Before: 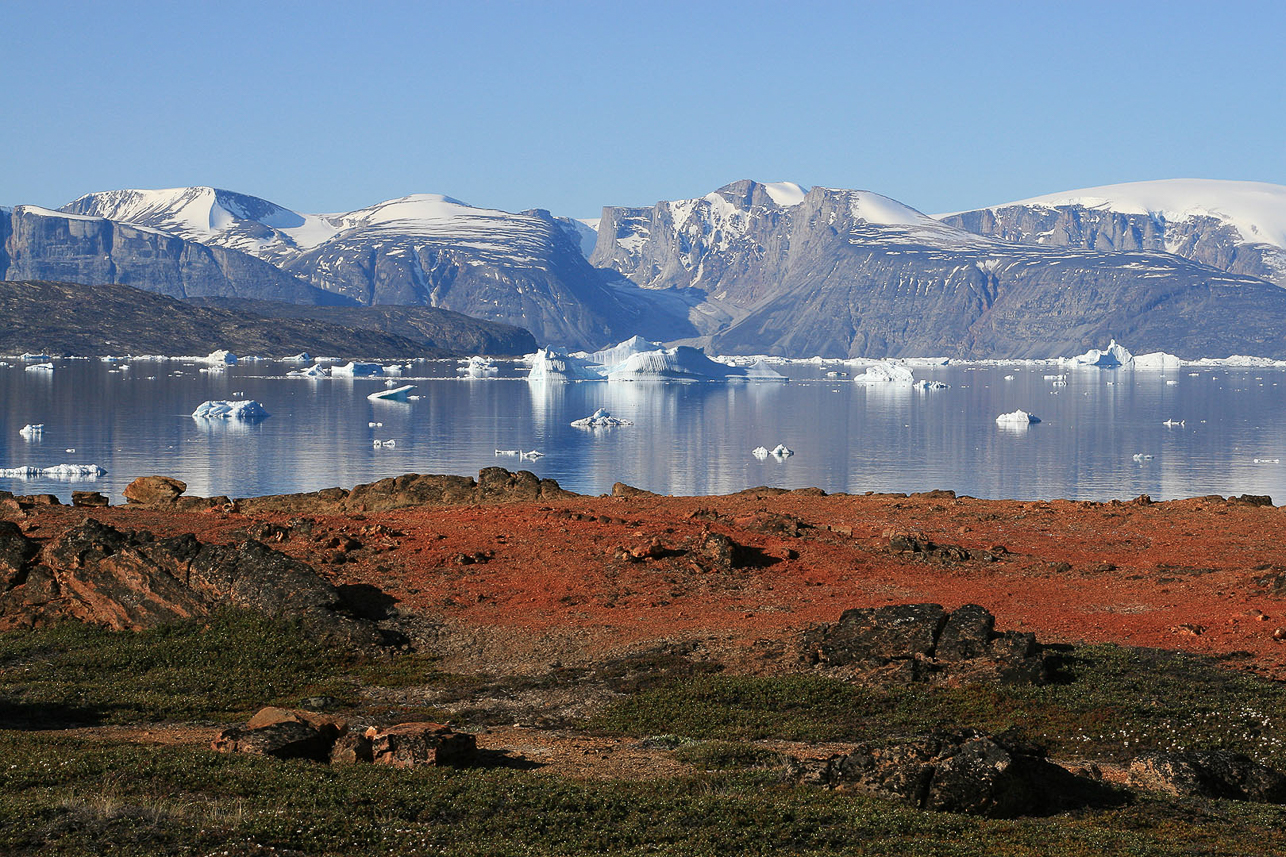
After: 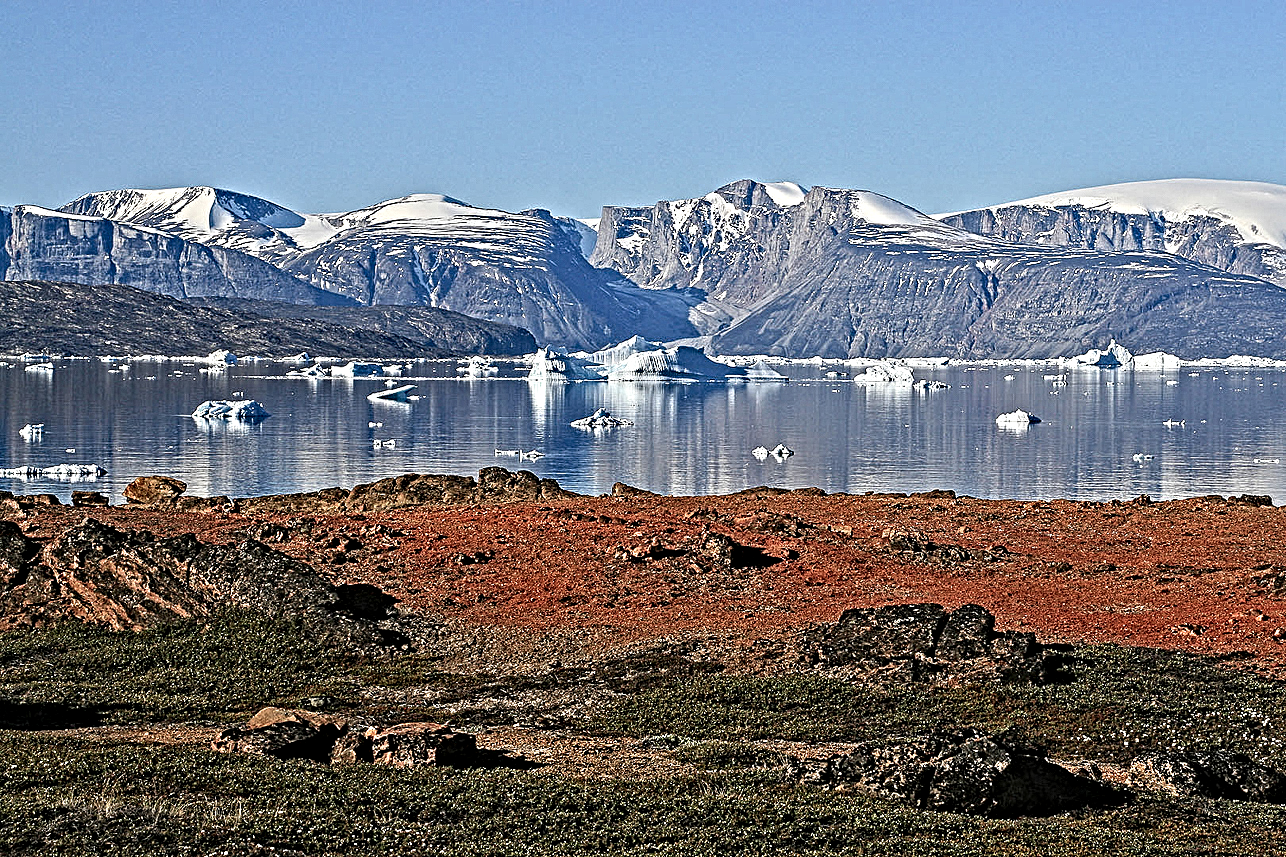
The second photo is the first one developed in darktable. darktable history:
contrast equalizer: y [[0.406, 0.494, 0.589, 0.753, 0.877, 0.999], [0.5 ×6], [0.5 ×6], [0 ×6], [0 ×6]]
